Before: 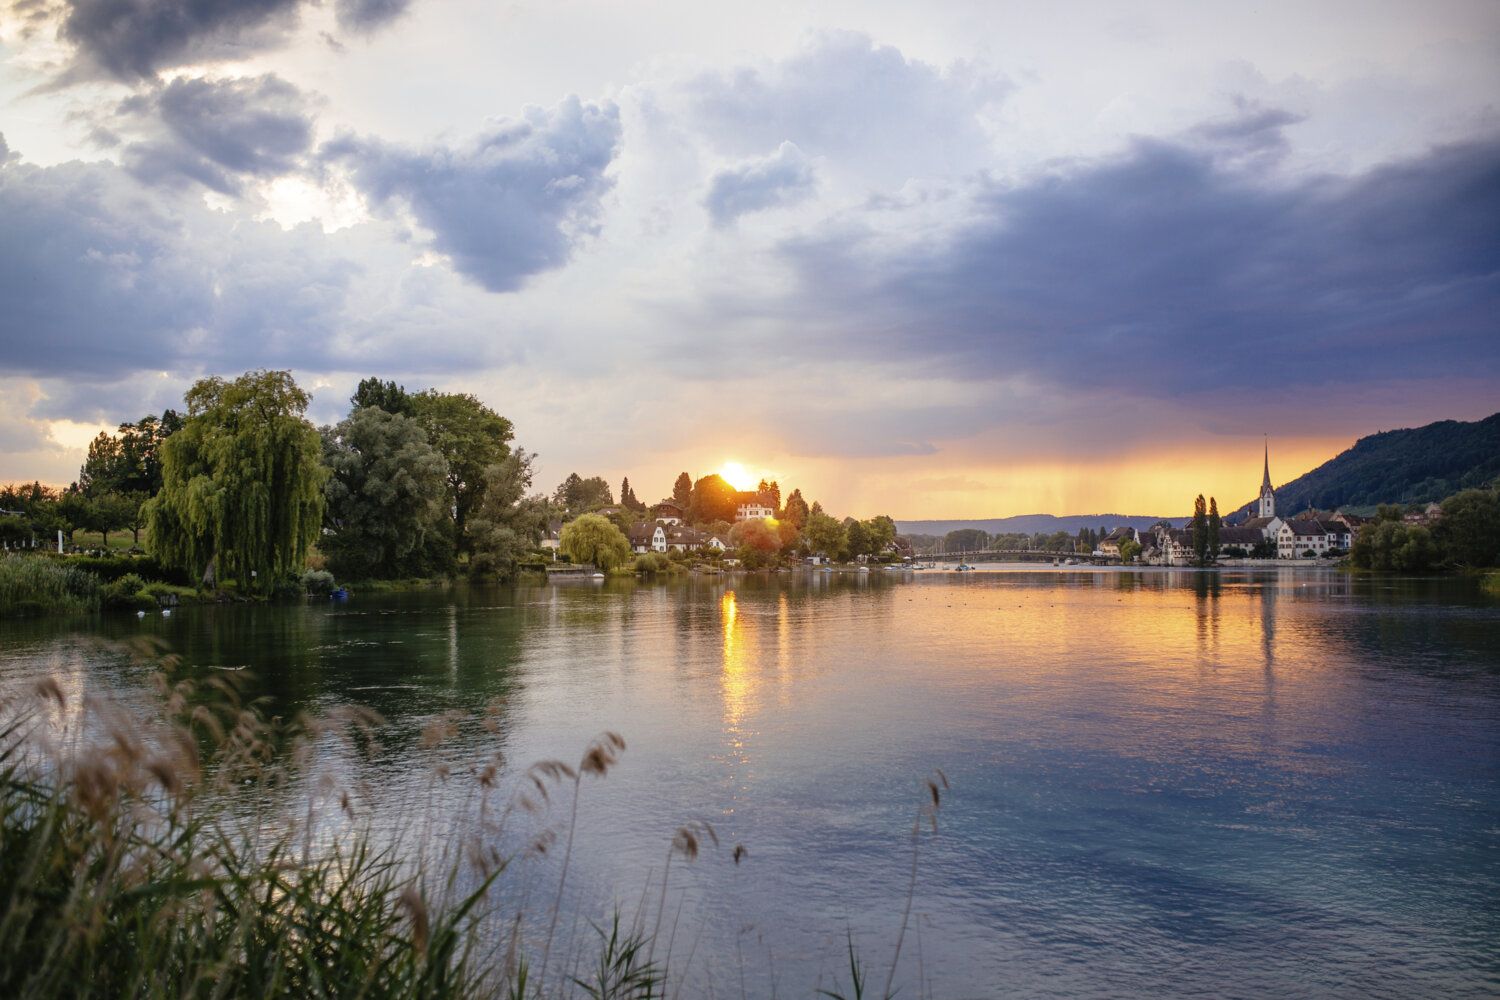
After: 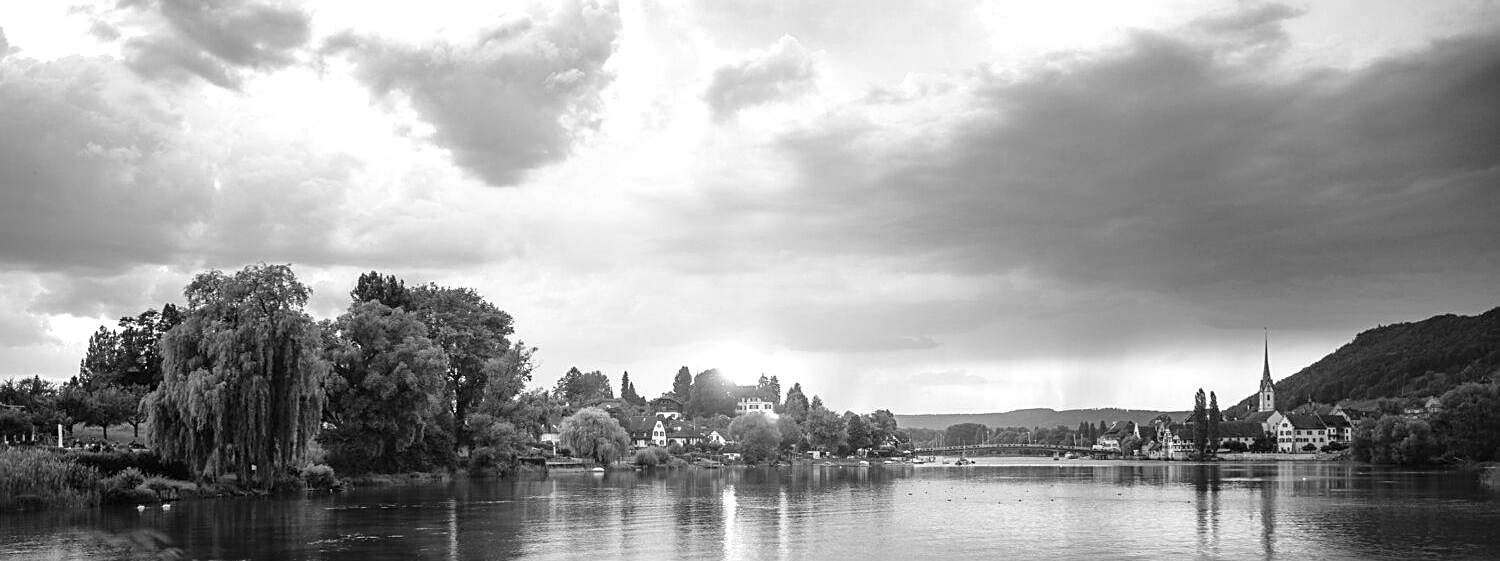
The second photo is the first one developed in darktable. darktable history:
sharpen: on, module defaults
monochrome: on, module defaults
crop and rotate: top 10.605%, bottom 33.274%
color balance rgb: perceptual saturation grading › global saturation 20%, global vibrance 10%
exposure: black level correction 0.001, exposure 0.5 EV, compensate exposure bias true, compensate highlight preservation false
